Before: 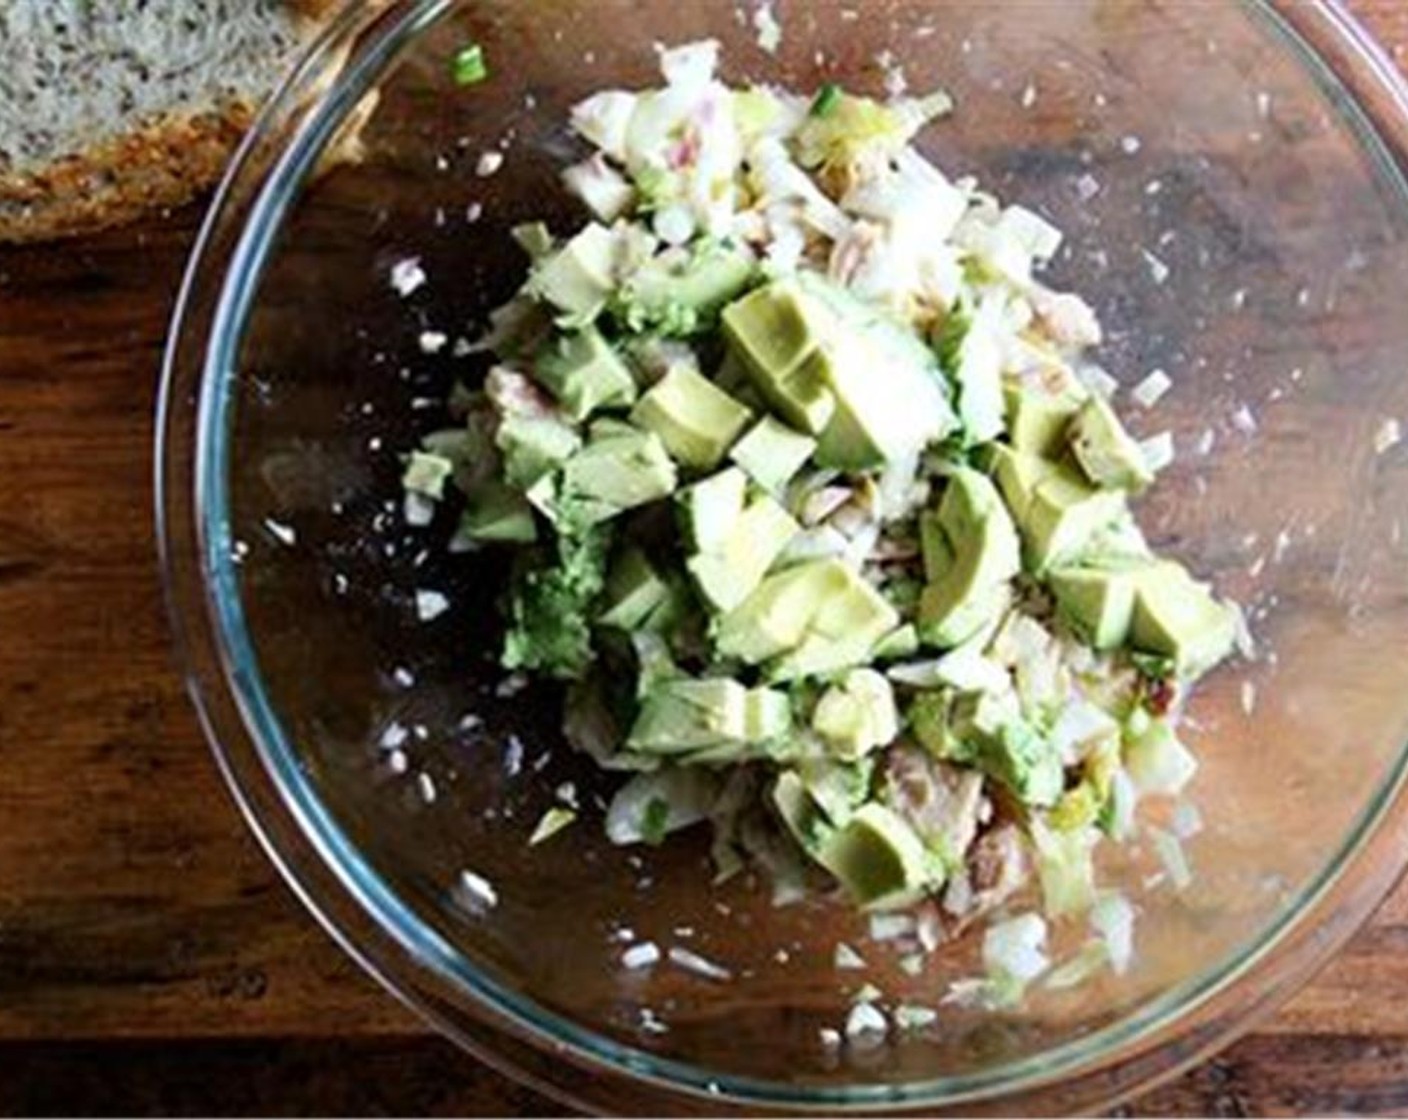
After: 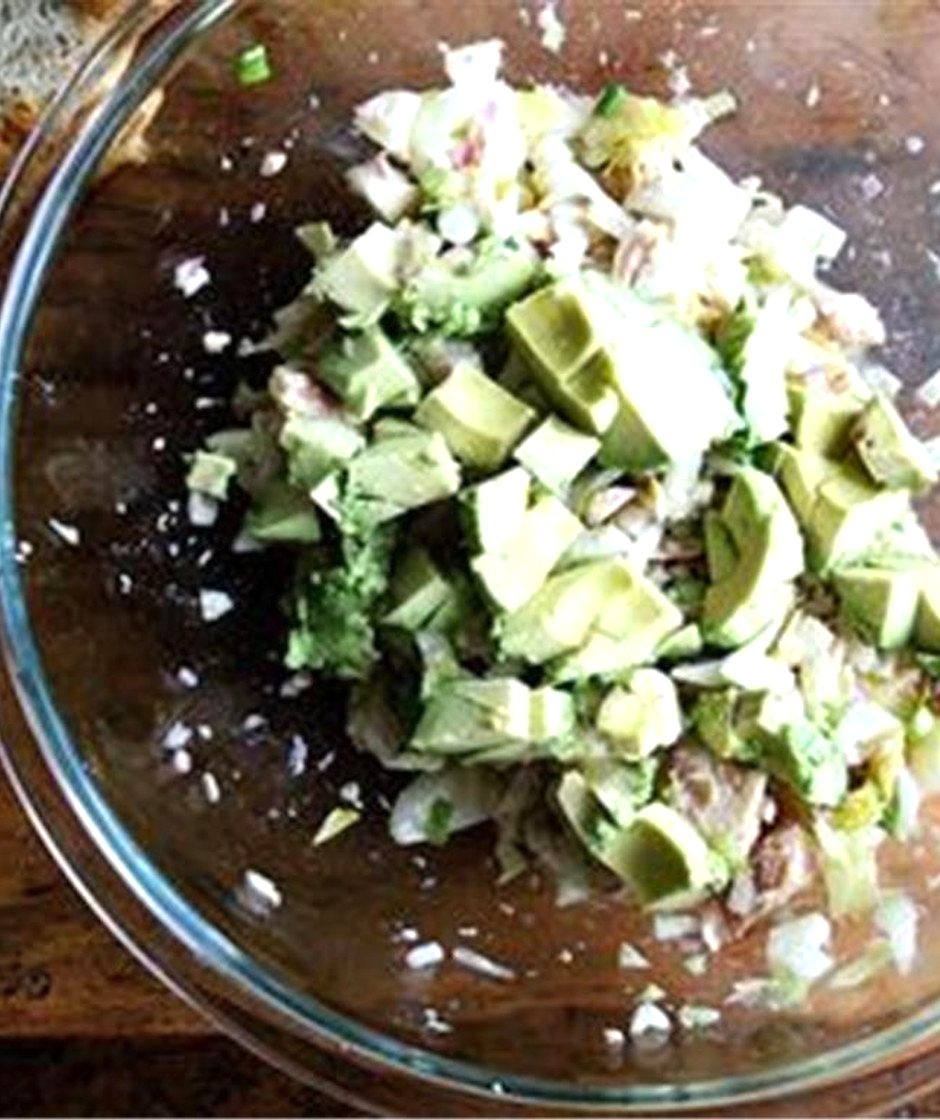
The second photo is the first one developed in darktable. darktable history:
shadows and highlights: shadows 36.56, highlights -26.77, highlights color adjustment 41.58%, soften with gaussian
color correction: highlights a* 0.061, highlights b* -0.555
crop: left 15.363%, right 17.833%
exposure: exposure 0.297 EV, compensate highlight preservation false
